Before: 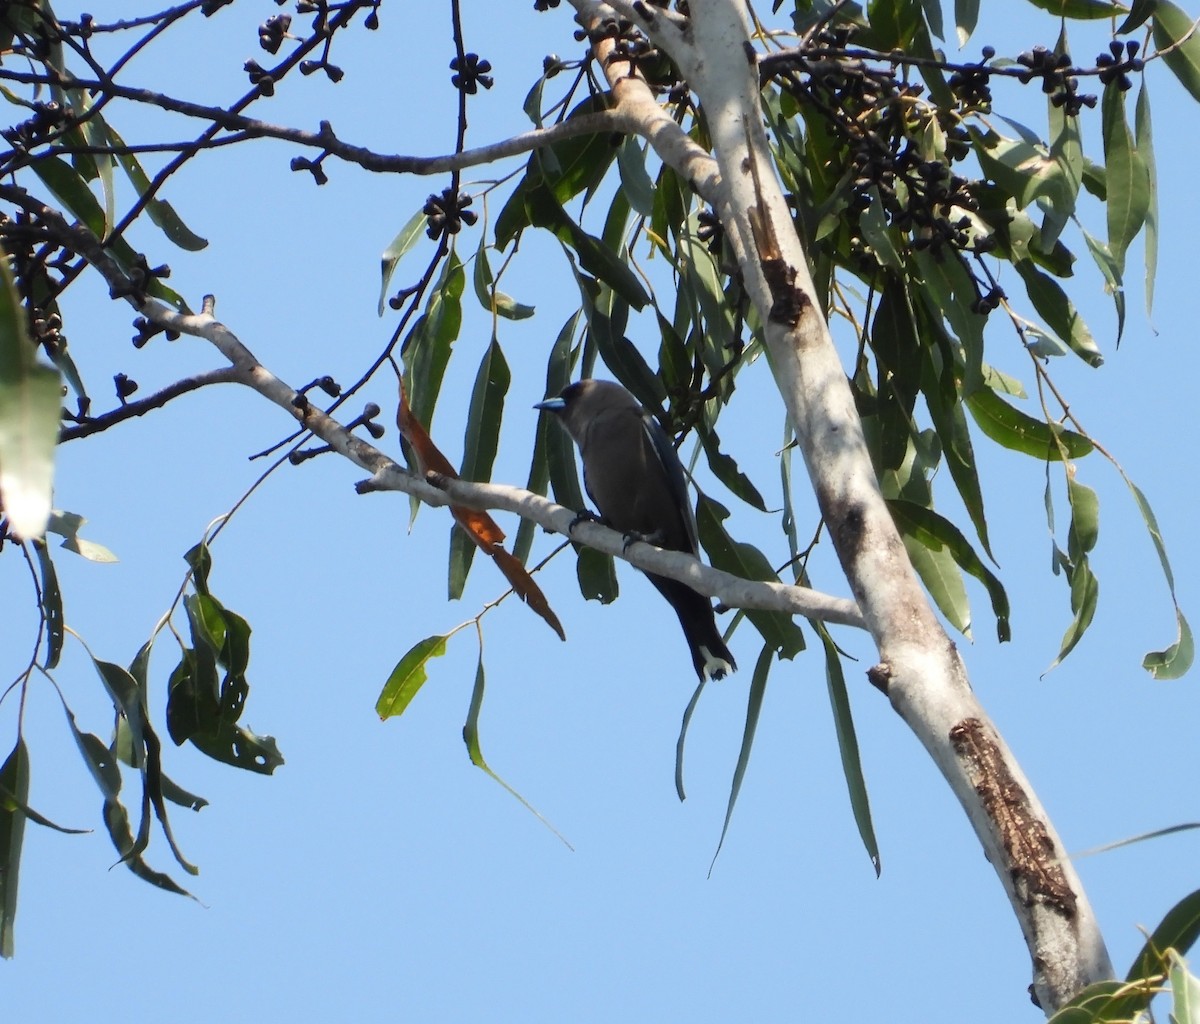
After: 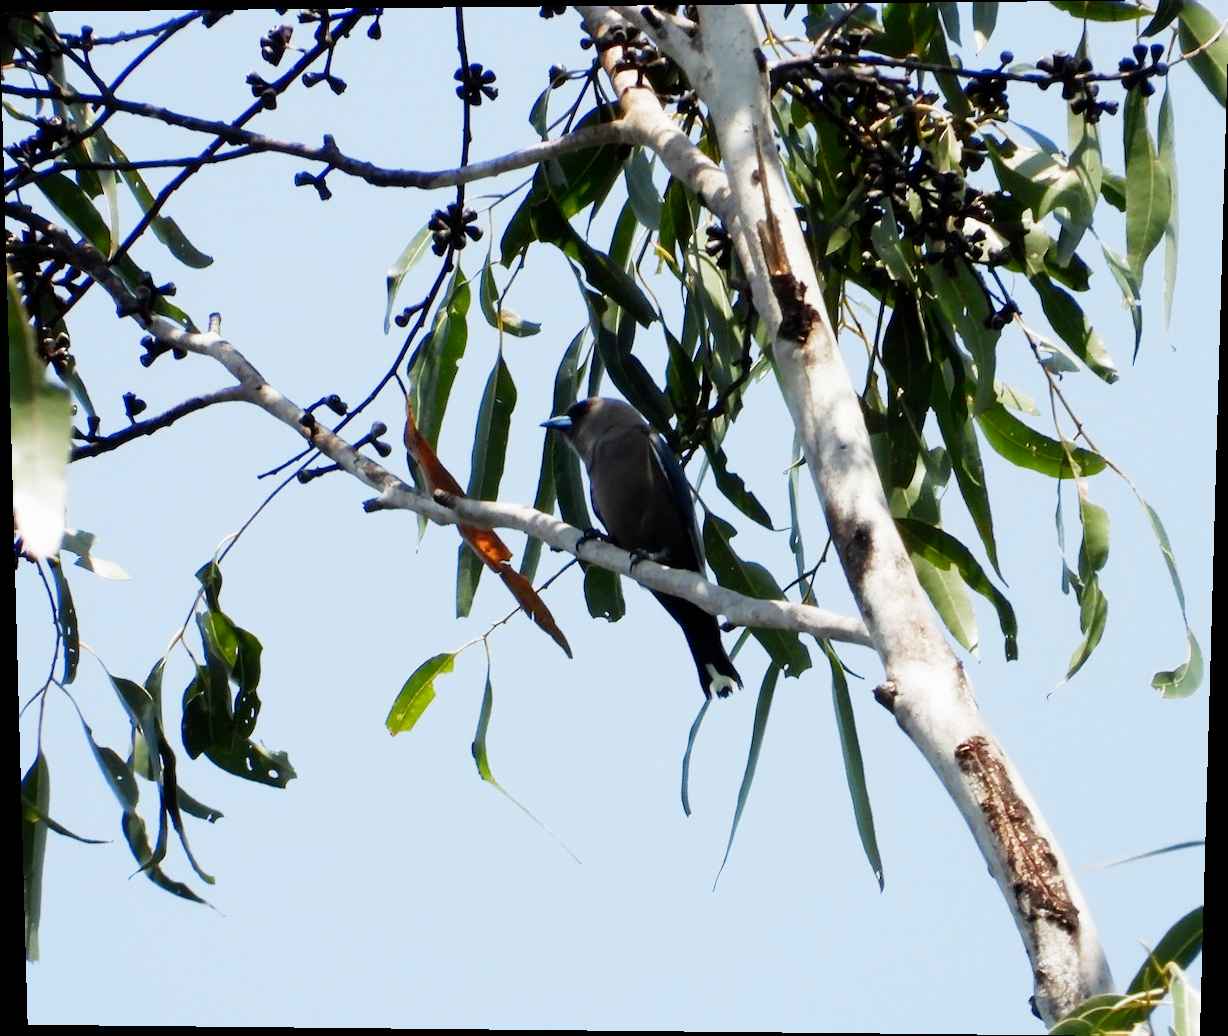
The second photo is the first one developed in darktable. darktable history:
filmic rgb: middle gray luminance 12.74%, black relative exposure -10.13 EV, white relative exposure 3.47 EV, threshold 6 EV, target black luminance 0%, hardness 5.74, latitude 44.69%, contrast 1.221, highlights saturation mix 5%, shadows ↔ highlights balance 26.78%, add noise in highlights 0, preserve chrominance no, color science v3 (2019), use custom middle-gray values true, iterations of high-quality reconstruction 0, contrast in highlights soft, enable highlight reconstruction true
rotate and perspective: lens shift (vertical) 0.048, lens shift (horizontal) -0.024, automatic cropping off
